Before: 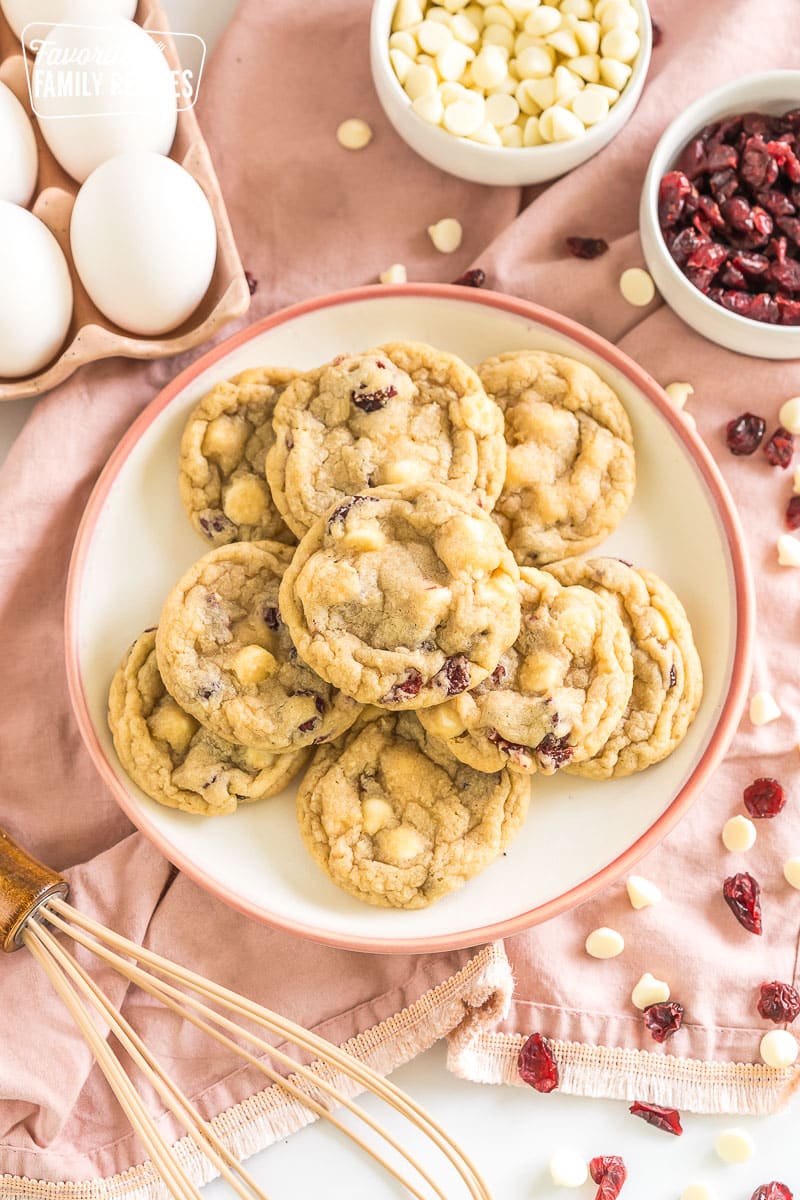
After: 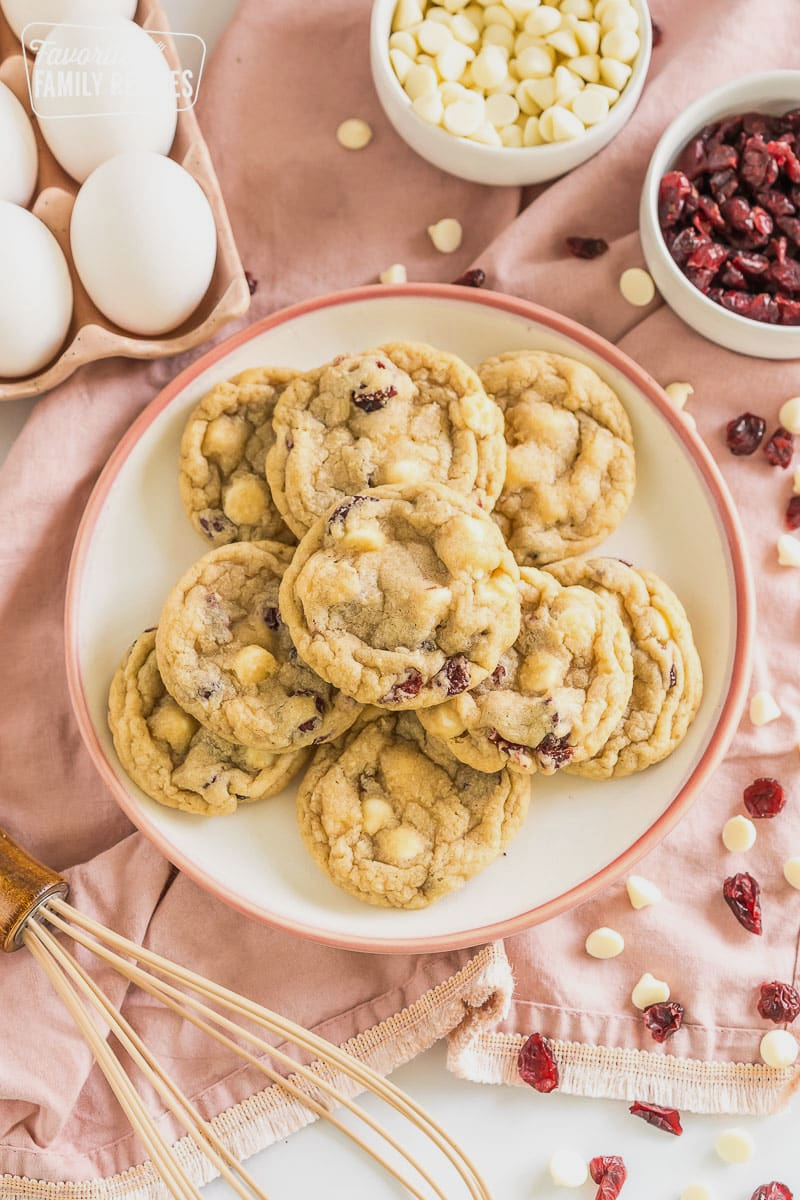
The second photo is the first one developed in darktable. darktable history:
exposure: exposure -0.255 EV, compensate highlight preservation false
tone equalizer: on, module defaults
